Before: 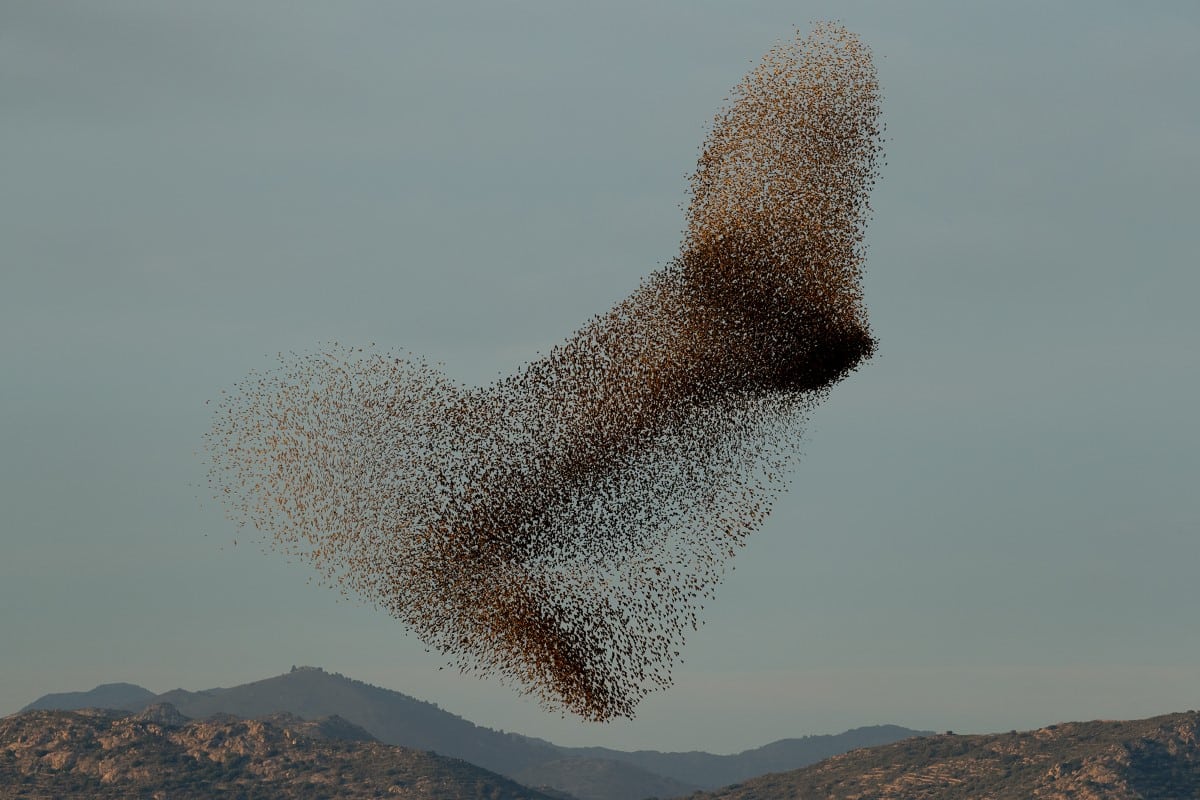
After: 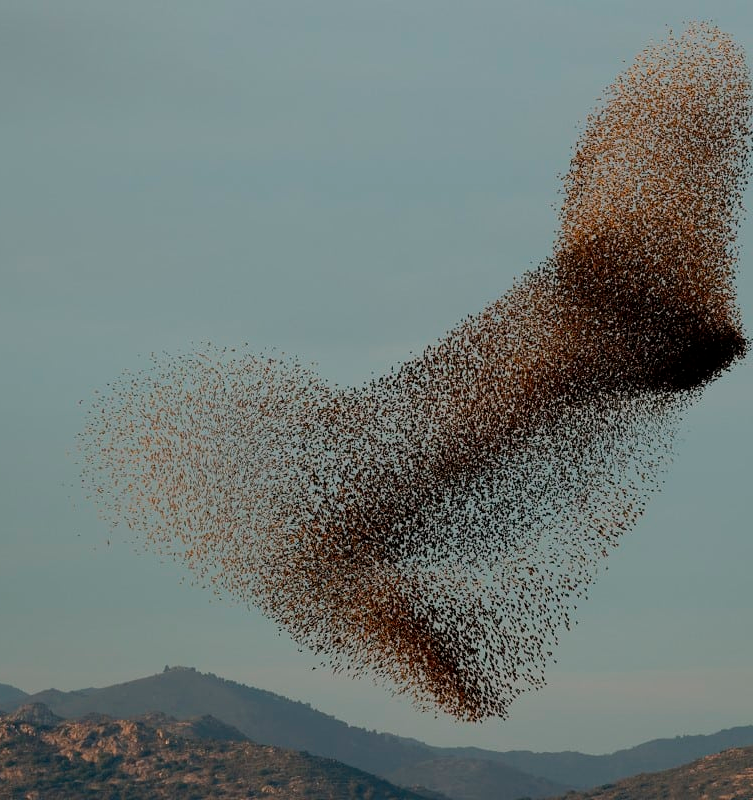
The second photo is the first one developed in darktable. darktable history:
crop: left 10.628%, right 26.57%
